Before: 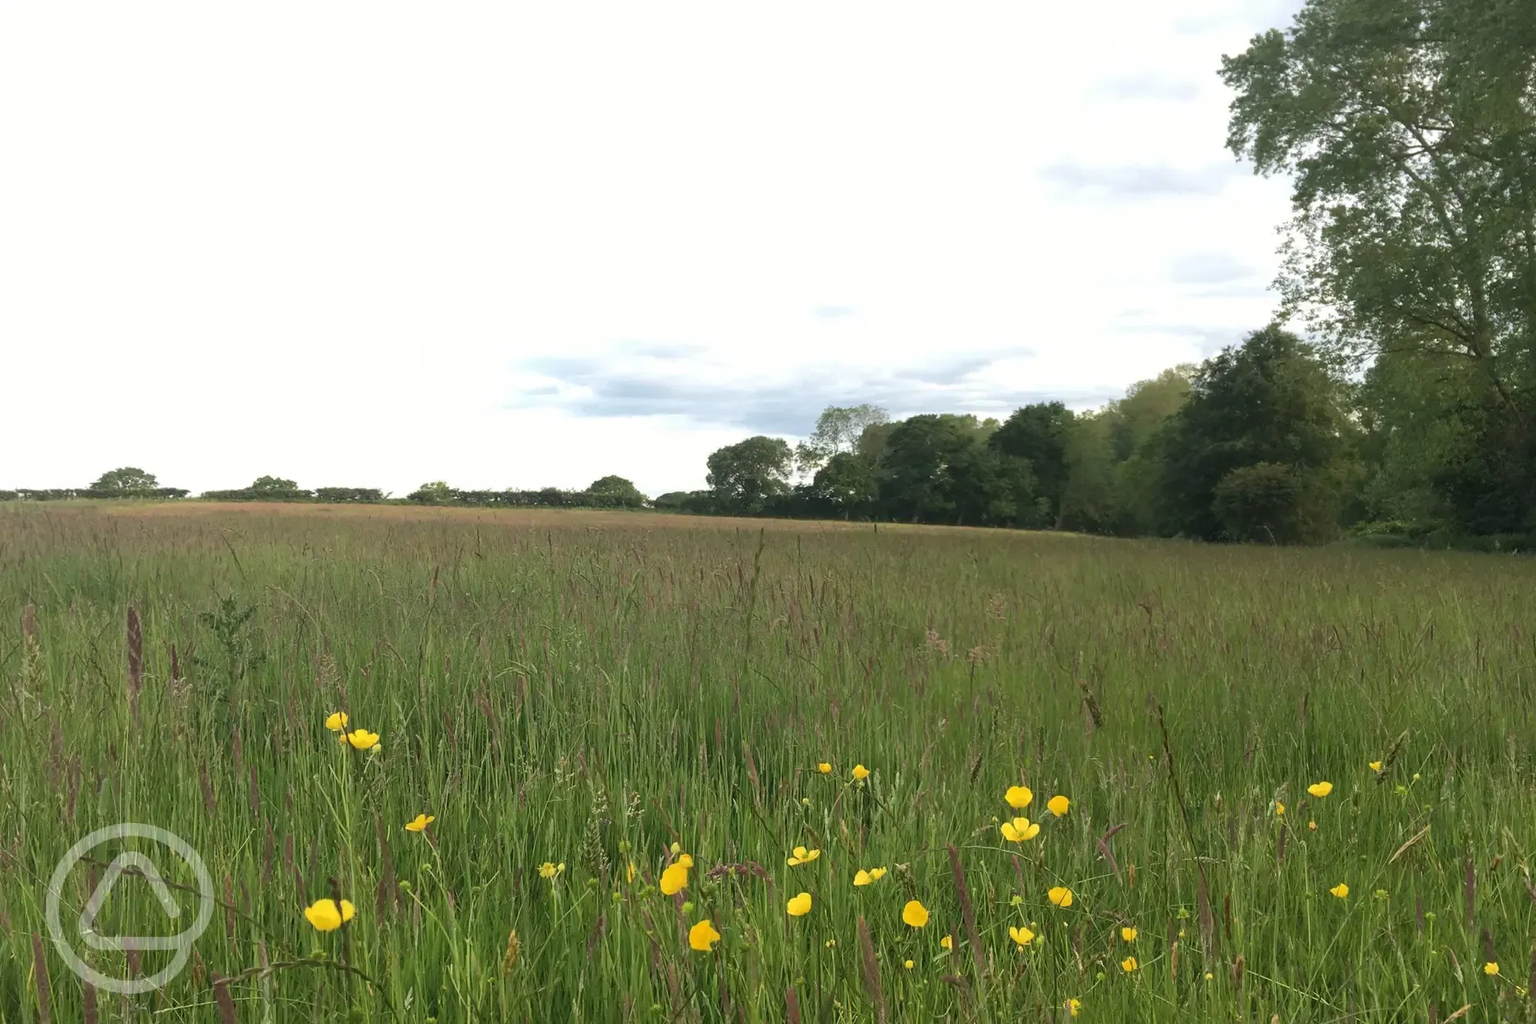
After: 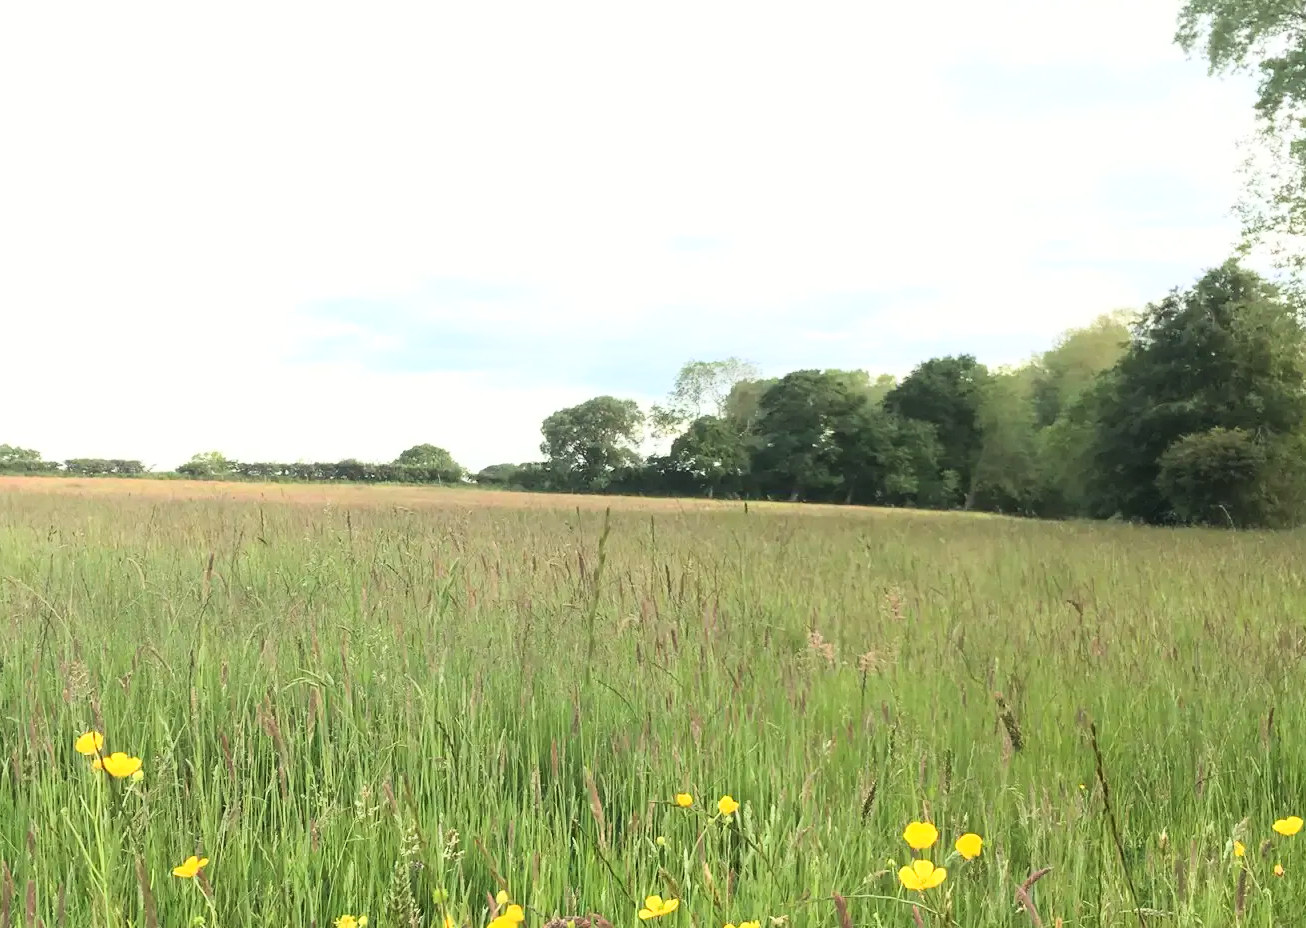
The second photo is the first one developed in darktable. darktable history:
base curve: curves: ch0 [(0, 0) (0.018, 0.026) (0.143, 0.37) (0.33, 0.731) (0.458, 0.853) (0.735, 0.965) (0.905, 0.986) (1, 1)]
crop and rotate: left 17.168%, top 10.928%, right 13.047%, bottom 14.678%
